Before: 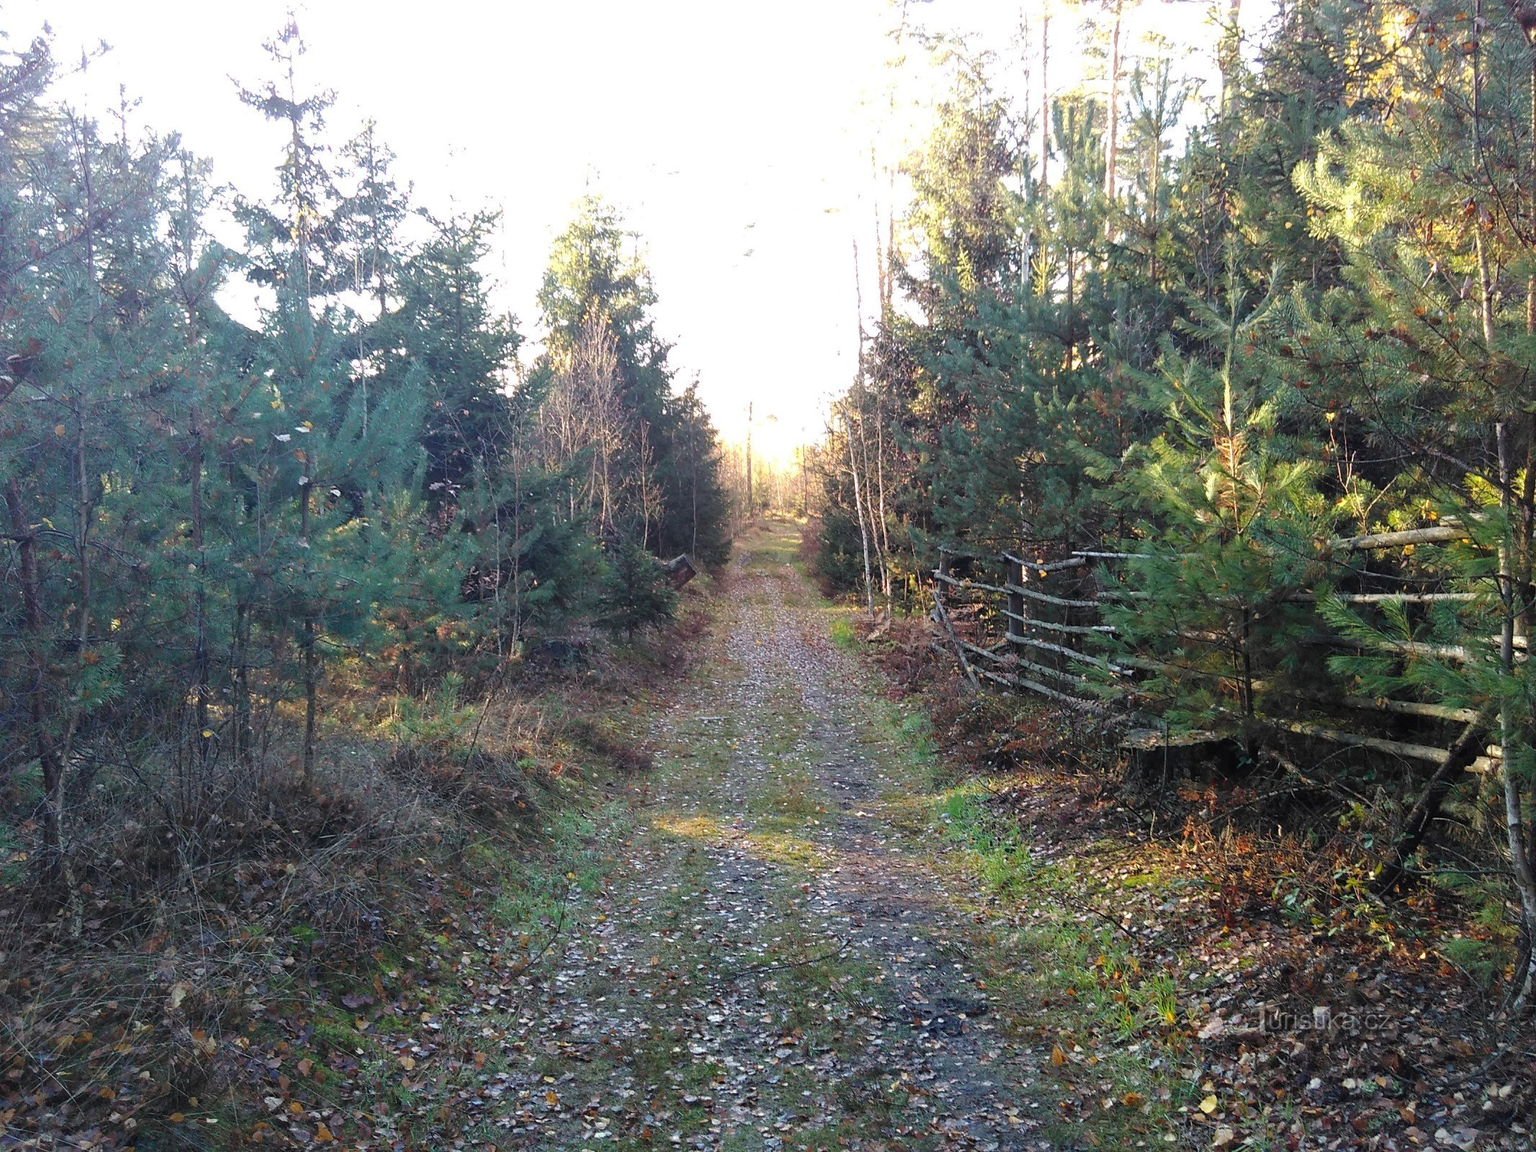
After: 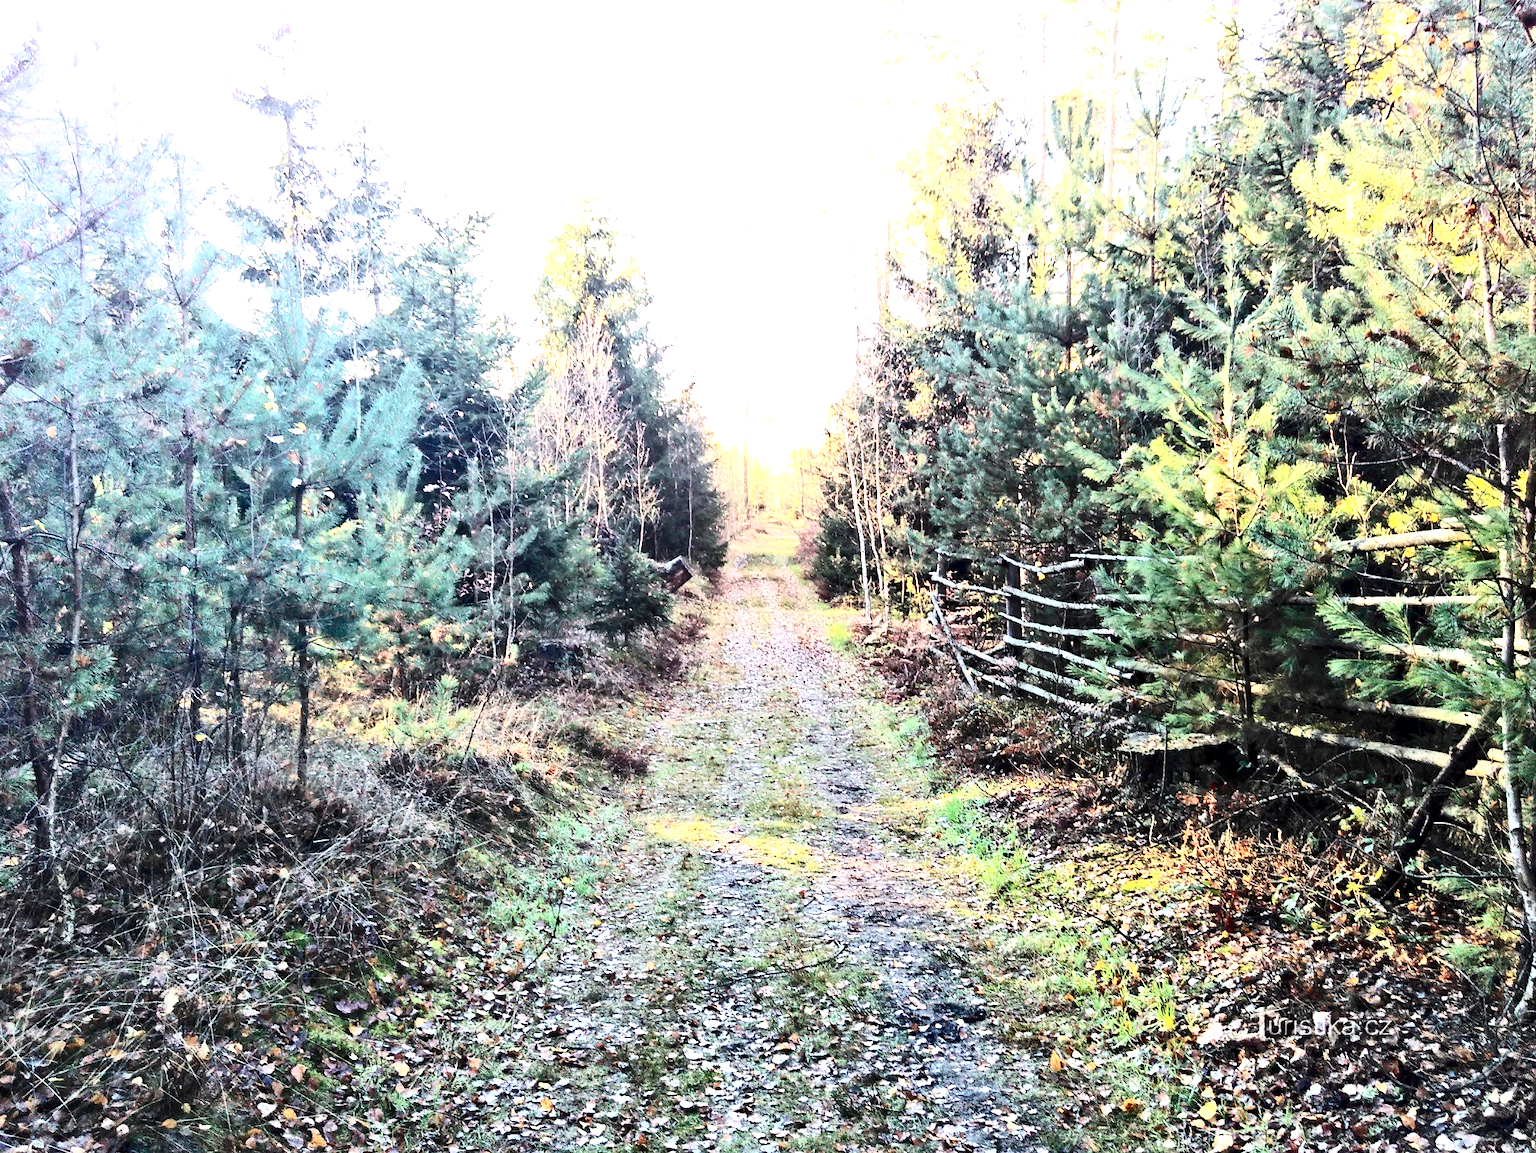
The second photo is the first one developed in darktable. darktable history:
crop and rotate: left 0.614%, top 0.179%, bottom 0.309%
contrast equalizer: y [[0.511, 0.558, 0.631, 0.632, 0.559, 0.512], [0.5 ×6], [0.507, 0.559, 0.627, 0.644, 0.647, 0.647], [0 ×6], [0 ×6]]
contrast brightness saturation: contrast 0.39, brightness 0.1
exposure: exposure 1.2 EV, compensate highlight preservation false
